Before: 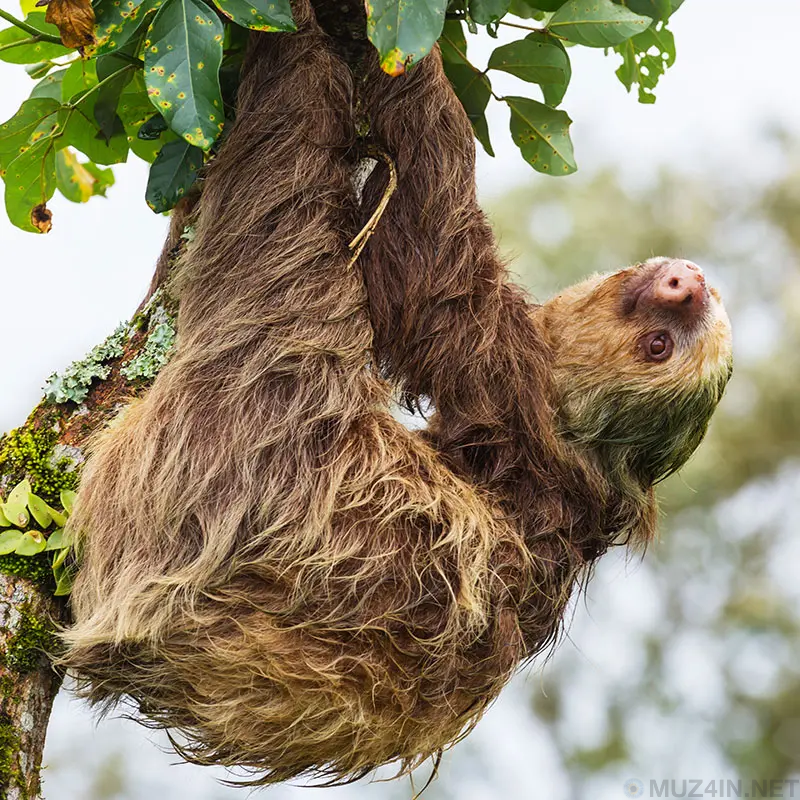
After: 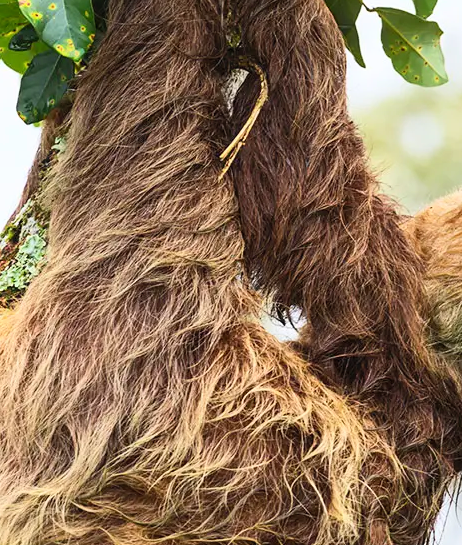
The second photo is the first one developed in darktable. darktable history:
crop: left 16.202%, top 11.208%, right 26.045%, bottom 20.557%
contrast brightness saturation: contrast 0.2, brightness 0.15, saturation 0.14
